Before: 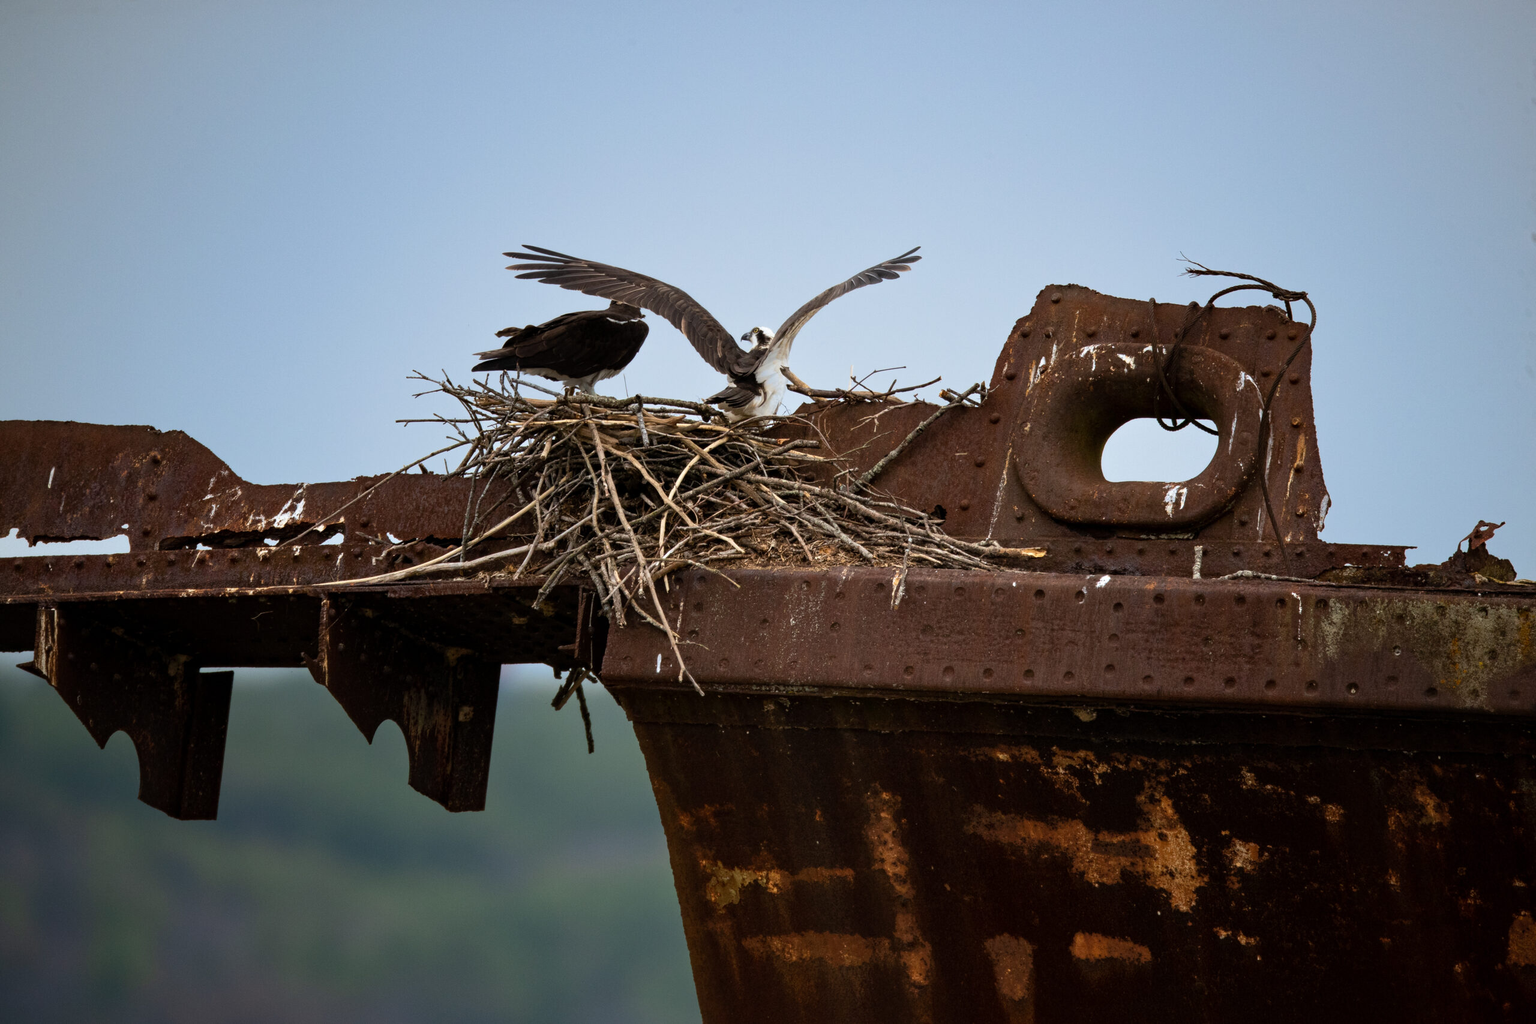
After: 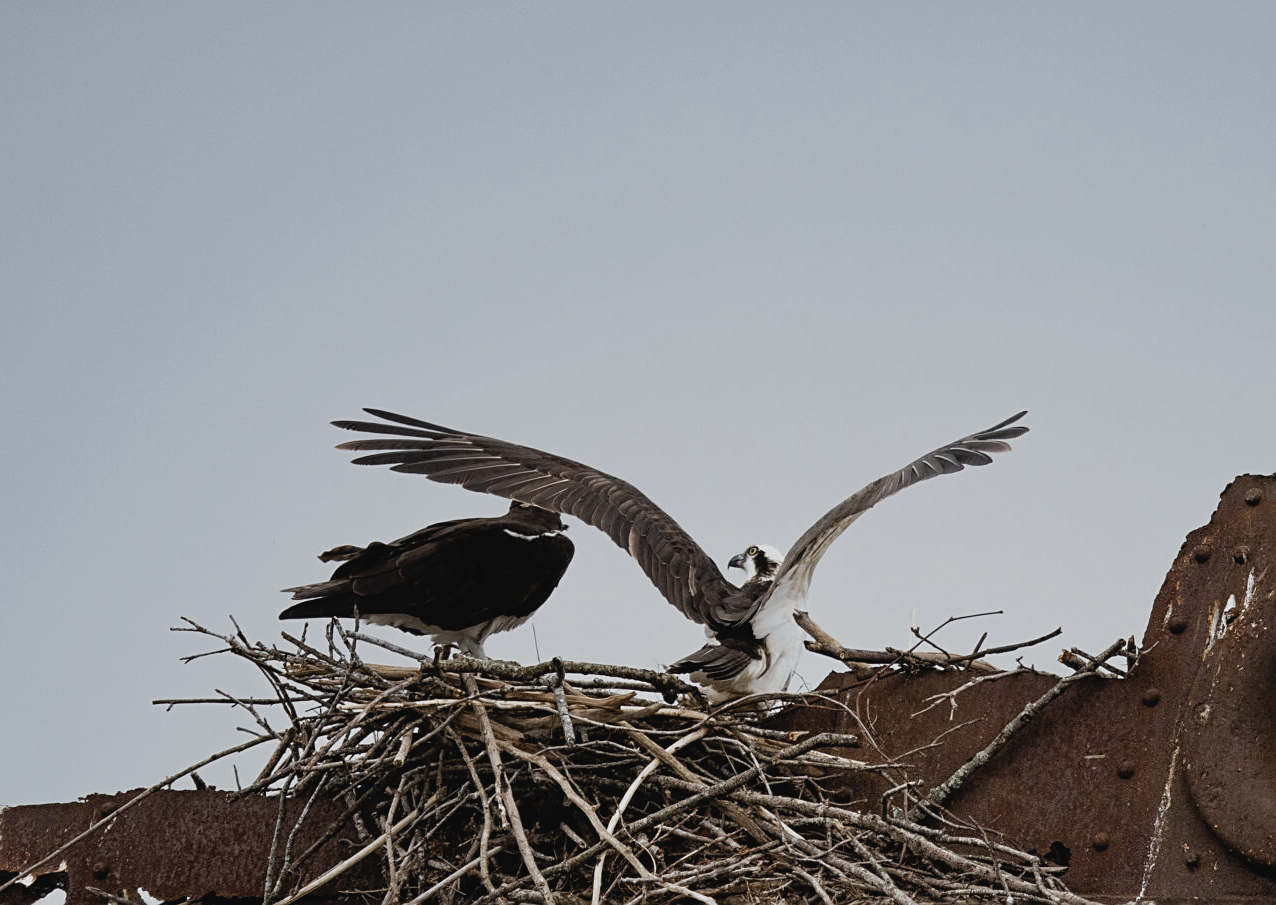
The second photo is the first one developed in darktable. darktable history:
crop: left 19.819%, right 30.314%, bottom 46.942%
filmic rgb: black relative exposure -9.37 EV, white relative exposure 3.06 EV, hardness 6.08, add noise in highlights 0.001, preserve chrominance no, color science v3 (2019), use custom middle-gray values true, iterations of high-quality reconstruction 0, contrast in highlights soft
contrast brightness saturation: contrast -0.061, saturation -0.414
color zones: curves: ch0 [(0.11, 0.396) (0.195, 0.36) (0.25, 0.5) (0.303, 0.412) (0.357, 0.544) (0.75, 0.5) (0.967, 0.328)]; ch1 [(0, 0.468) (0.112, 0.512) (0.202, 0.6) (0.25, 0.5) (0.307, 0.352) (0.357, 0.544) (0.75, 0.5) (0.963, 0.524)]
sharpen: amount 0.491
